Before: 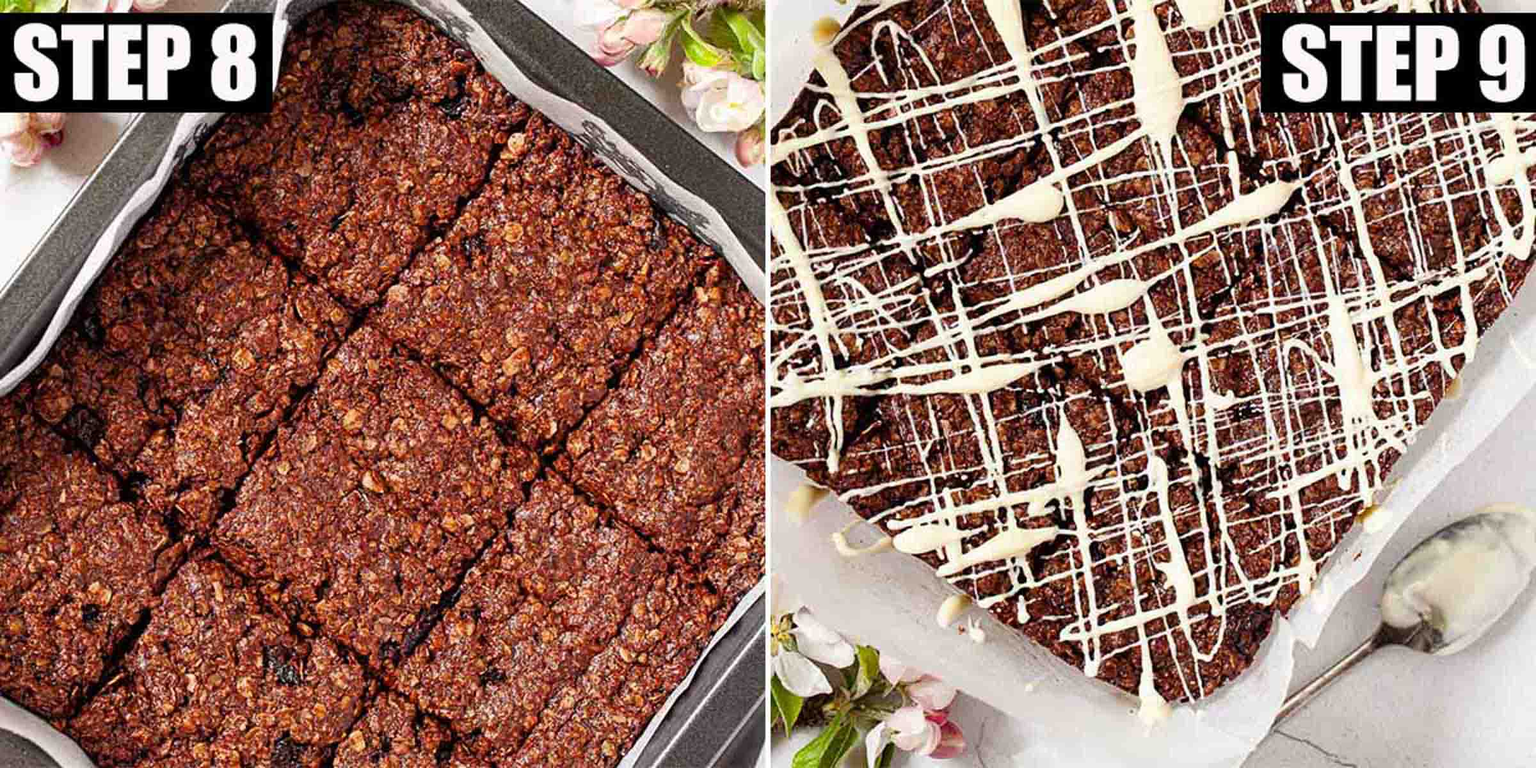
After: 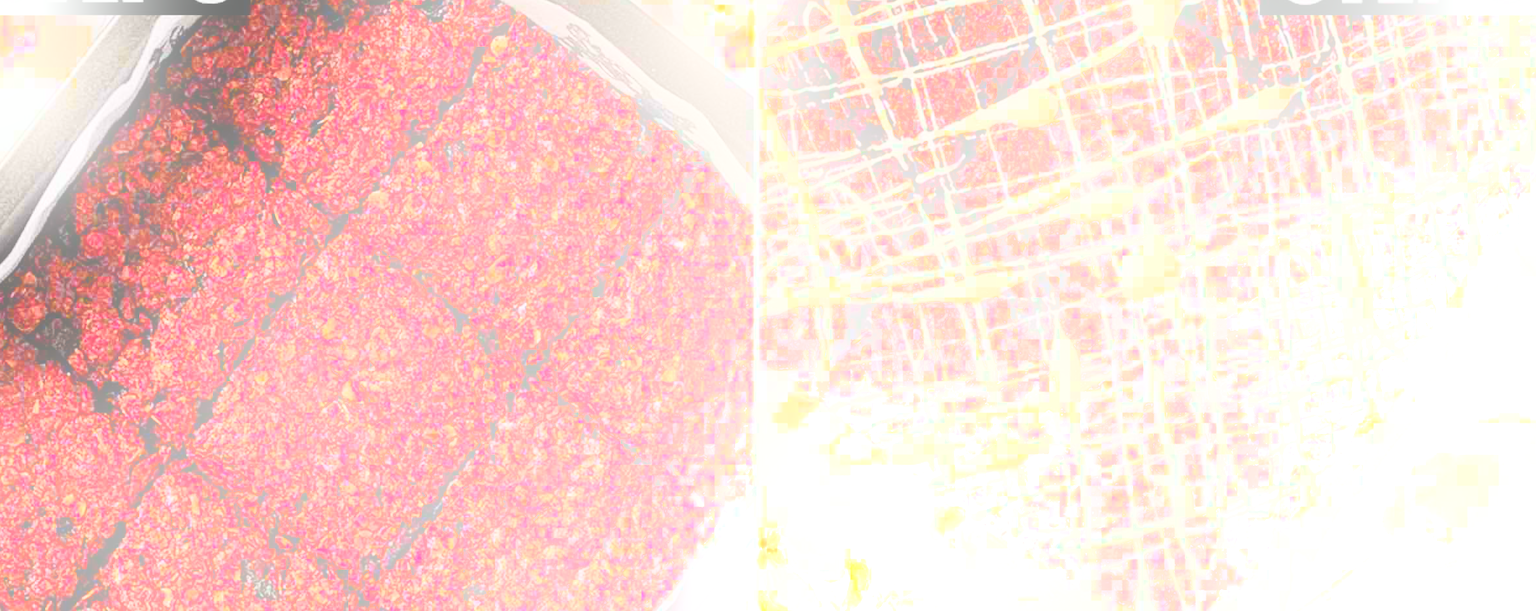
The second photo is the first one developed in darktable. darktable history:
crop and rotate: left 1.814%, top 12.818%, right 0.25%, bottom 9.225%
exposure: compensate exposure bias true, compensate highlight preservation false
bloom: size 25%, threshold 5%, strength 90%
tone curve: curves: ch0 [(0, 0) (0.078, 0.052) (0.236, 0.22) (0.427, 0.472) (0.508, 0.586) (0.654, 0.742) (0.793, 0.851) (0.994, 0.974)]; ch1 [(0, 0) (0.161, 0.092) (0.35, 0.33) (0.392, 0.392) (0.456, 0.456) (0.505, 0.502) (0.537, 0.518) (0.553, 0.534) (0.602, 0.579) (0.718, 0.718) (1, 1)]; ch2 [(0, 0) (0.346, 0.362) (0.411, 0.412) (0.502, 0.502) (0.531, 0.521) (0.586, 0.59) (0.621, 0.604) (1, 1)], color space Lab, independent channels, preserve colors none
color zones: curves: ch1 [(0.24, 0.634) (0.75, 0.5)]; ch2 [(0.253, 0.437) (0.745, 0.491)], mix 102.12%
